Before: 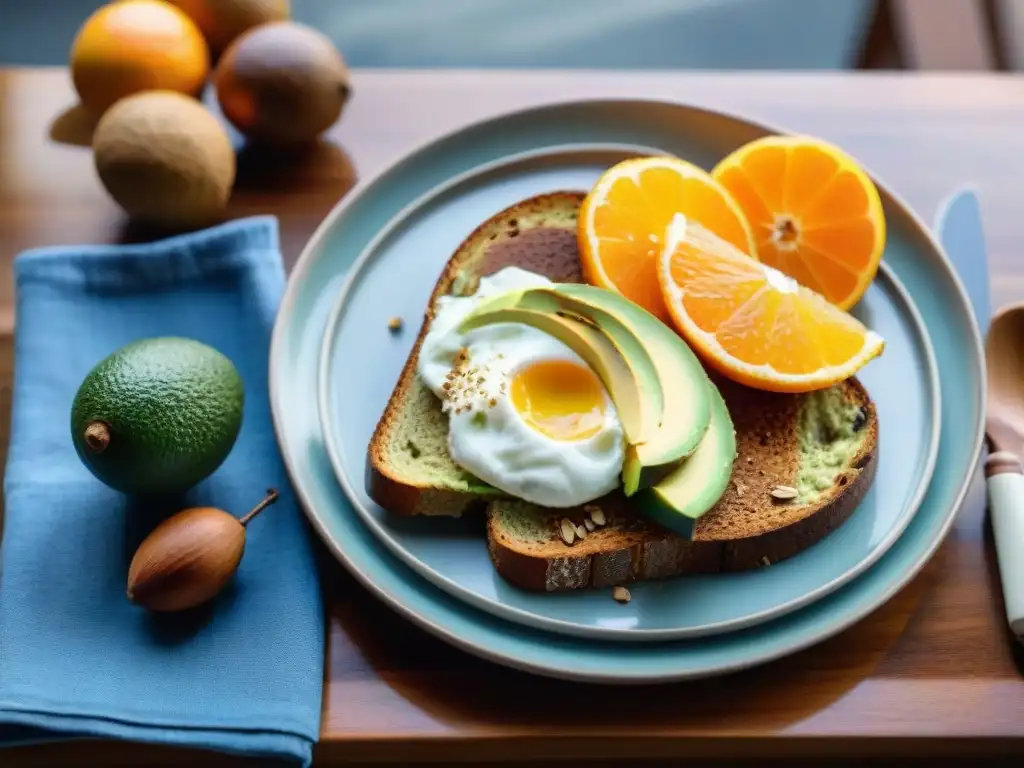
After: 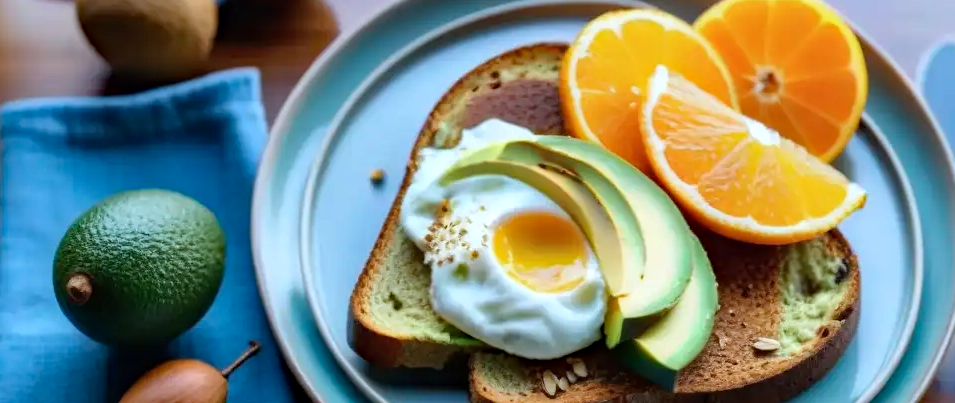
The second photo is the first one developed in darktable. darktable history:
crop: left 1.759%, top 19.35%, right 4.944%, bottom 28.088%
haze removal: strength 0.291, distance 0.254, compatibility mode true, adaptive false
color correction: highlights a* -3.83, highlights b* -10.79
